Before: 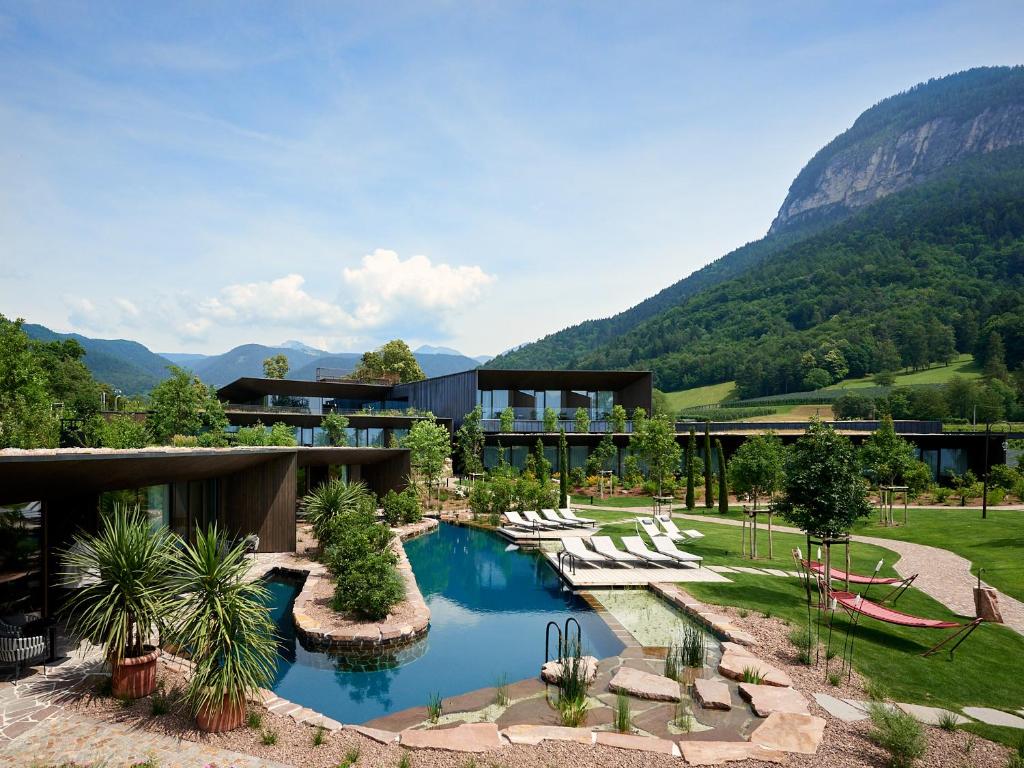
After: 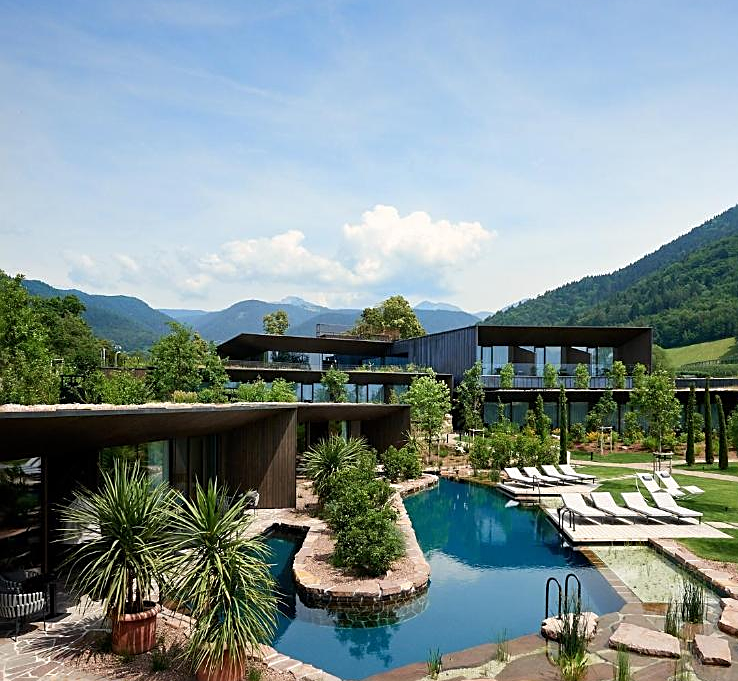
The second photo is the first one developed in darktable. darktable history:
tone equalizer: edges refinement/feathering 500, mask exposure compensation -1.57 EV, preserve details no
sharpen: on, module defaults
crop: top 5.768%, right 27.876%, bottom 5.557%
